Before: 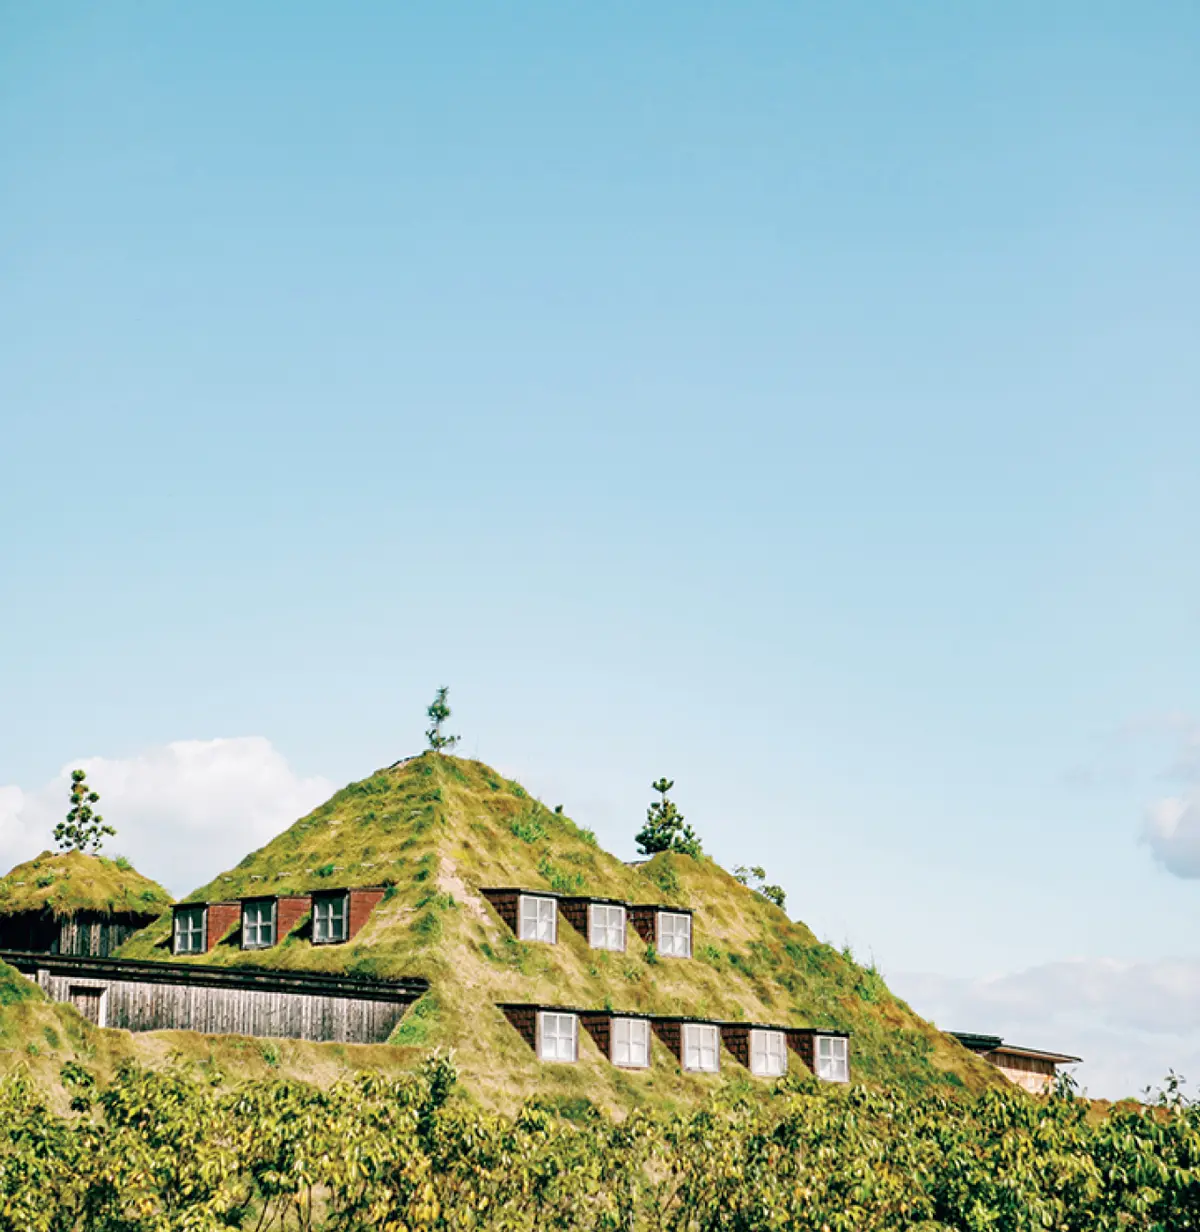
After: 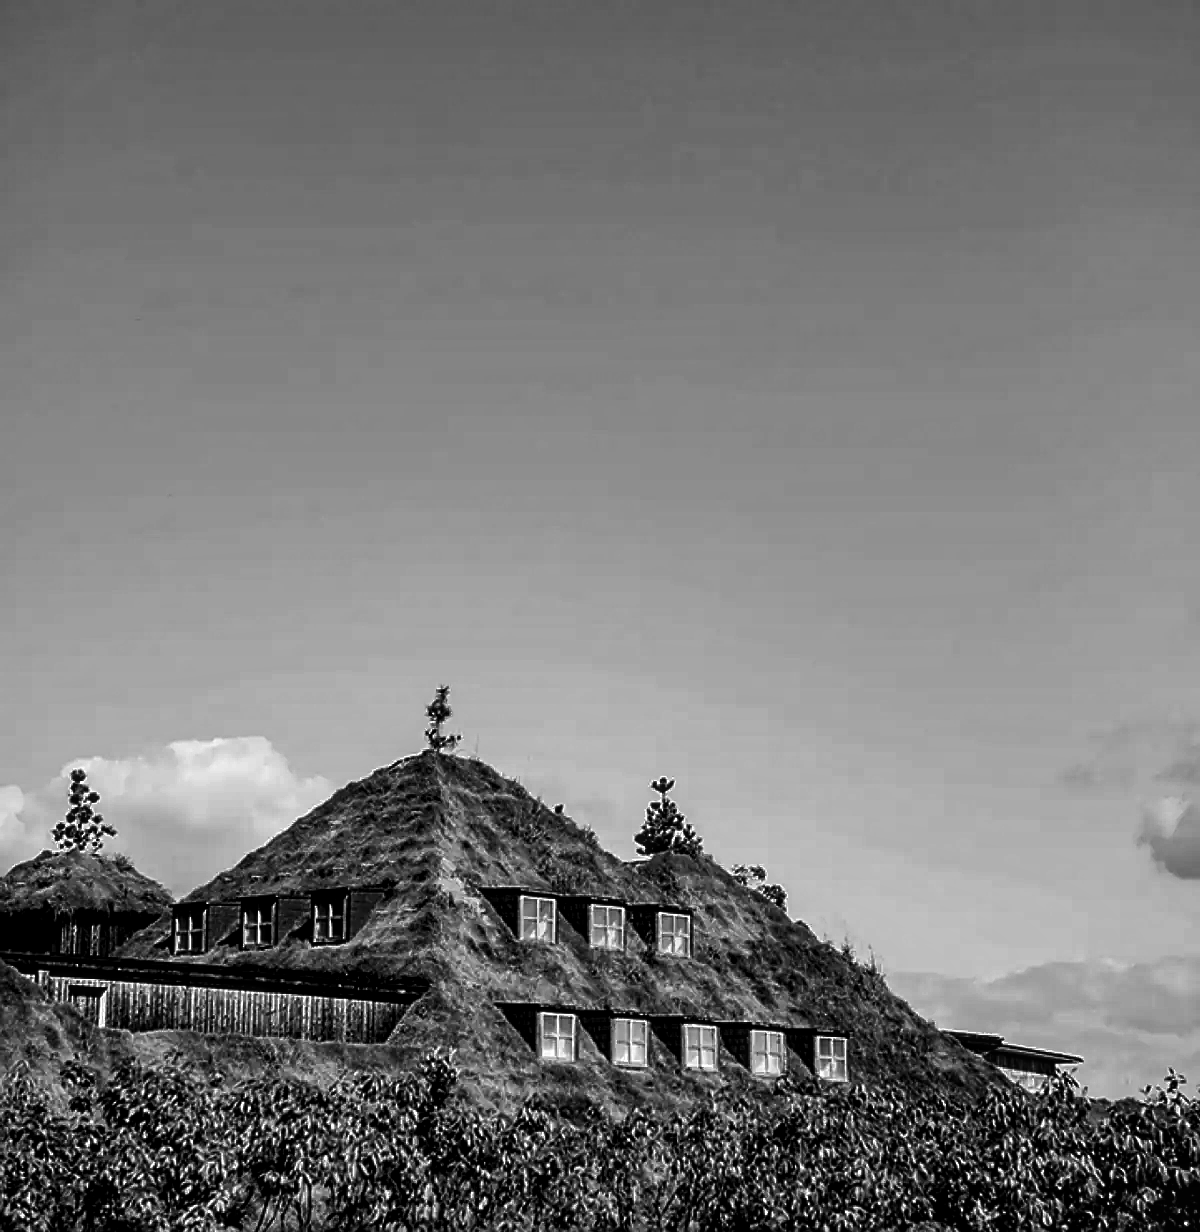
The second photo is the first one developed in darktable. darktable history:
local contrast: on, module defaults
sharpen: on, module defaults
contrast brightness saturation: contrast 0.02, brightness -1, saturation -1
